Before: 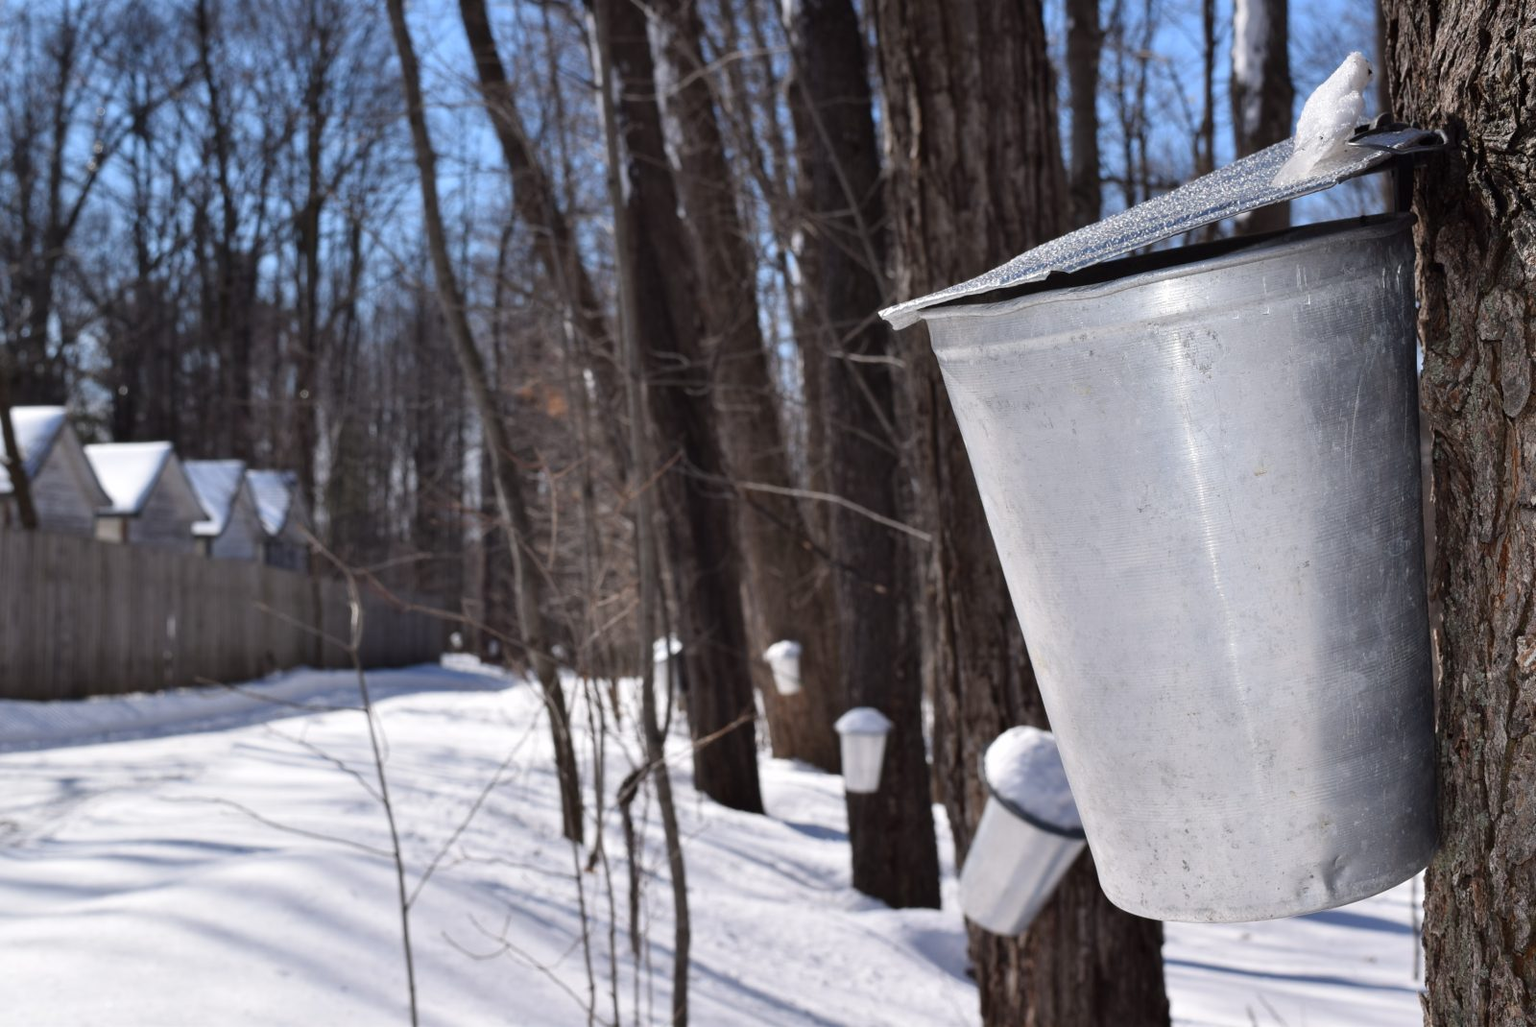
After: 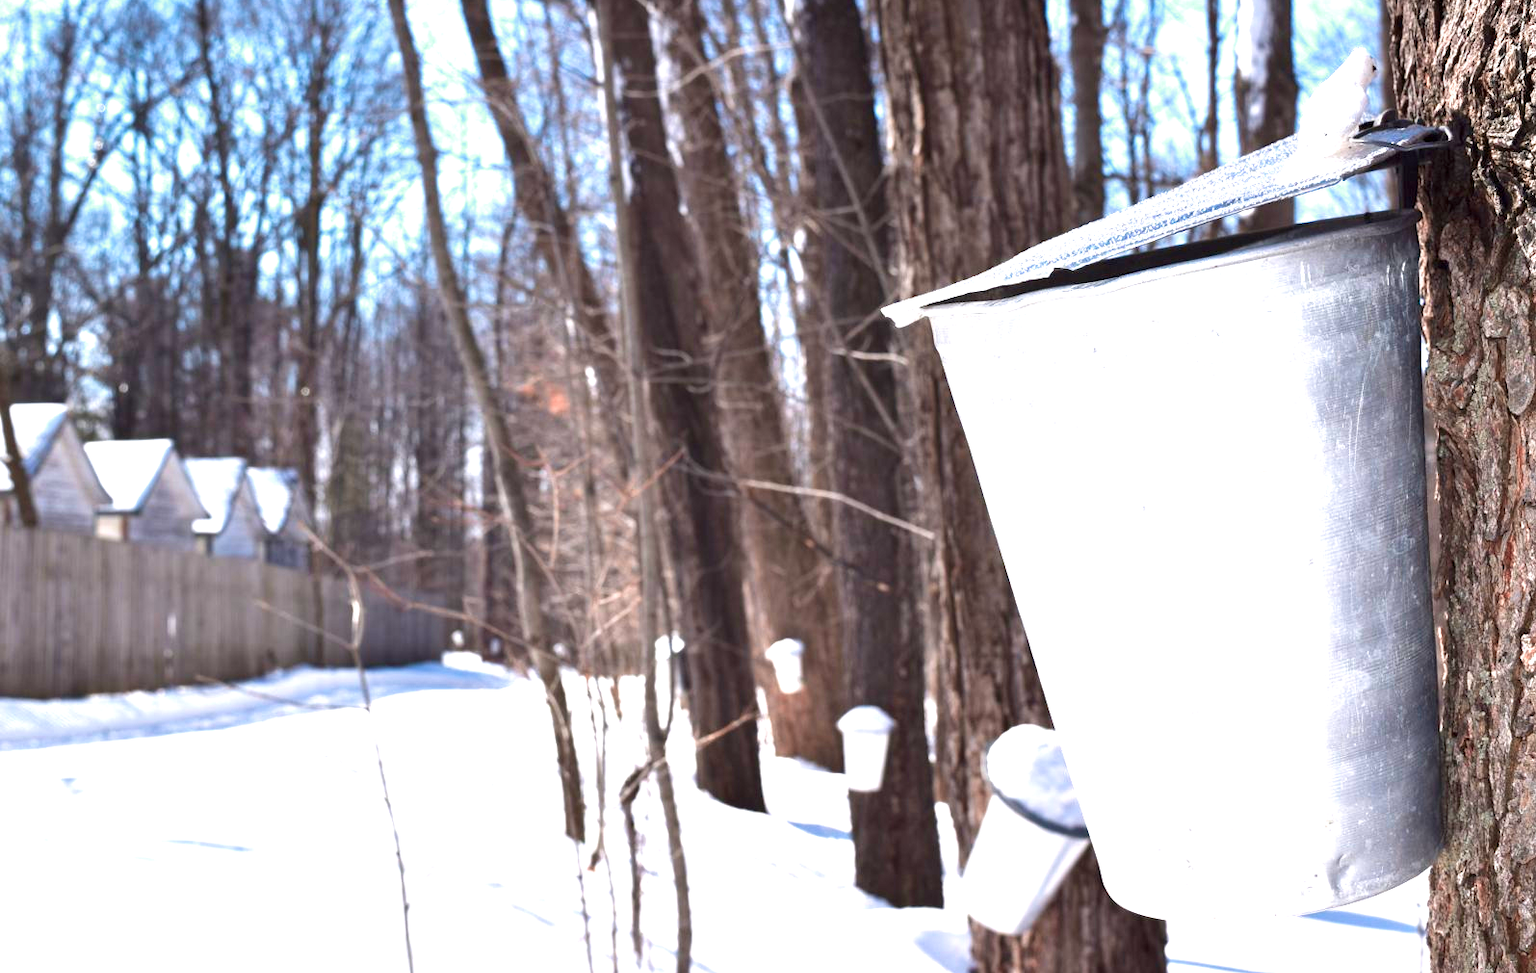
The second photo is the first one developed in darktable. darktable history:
velvia: on, module defaults
exposure: black level correction 0.001, exposure 1.734 EV, compensate highlight preservation false
crop: top 0.42%, right 0.259%, bottom 5.035%
color zones: curves: ch2 [(0, 0.488) (0.143, 0.417) (0.286, 0.212) (0.429, 0.179) (0.571, 0.154) (0.714, 0.415) (0.857, 0.495) (1, 0.488)]
